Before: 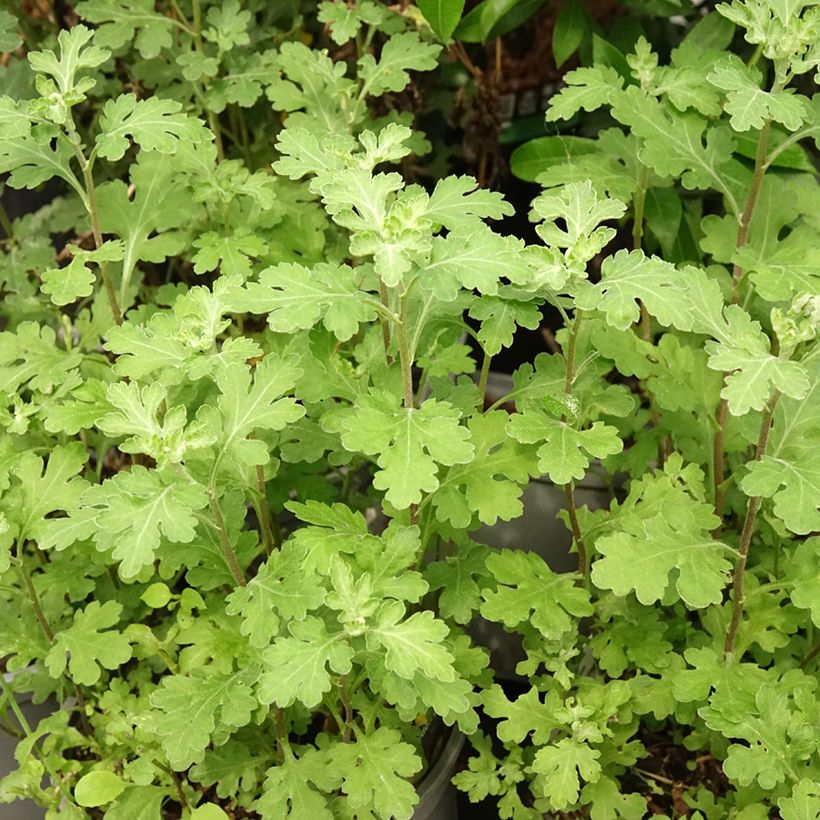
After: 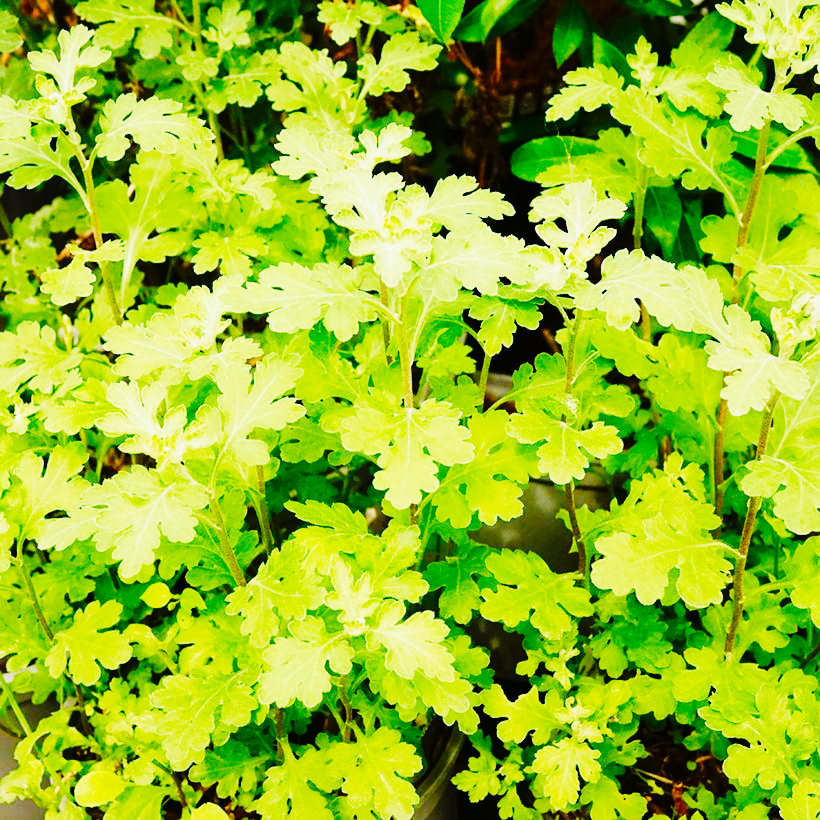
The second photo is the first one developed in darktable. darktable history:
base curve: curves: ch0 [(0, 0) (0.036, 0.025) (0.121, 0.166) (0.206, 0.329) (0.605, 0.79) (1, 1)], preserve colors none
contrast brightness saturation: saturation 0.49
tone curve: curves: ch0 [(0, 0) (0.114, 0.083) (0.291, 0.3) (0.447, 0.535) (0.602, 0.712) (0.772, 0.864) (0.999, 0.978)]; ch1 [(0, 0) (0.389, 0.352) (0.458, 0.433) (0.486, 0.474) (0.509, 0.505) (0.535, 0.541) (0.555, 0.557) (0.677, 0.724) (1, 1)]; ch2 [(0, 0) (0.369, 0.388) (0.449, 0.431) (0.501, 0.5) (0.528, 0.552) (0.561, 0.596) (0.697, 0.721) (1, 1)], preserve colors none
